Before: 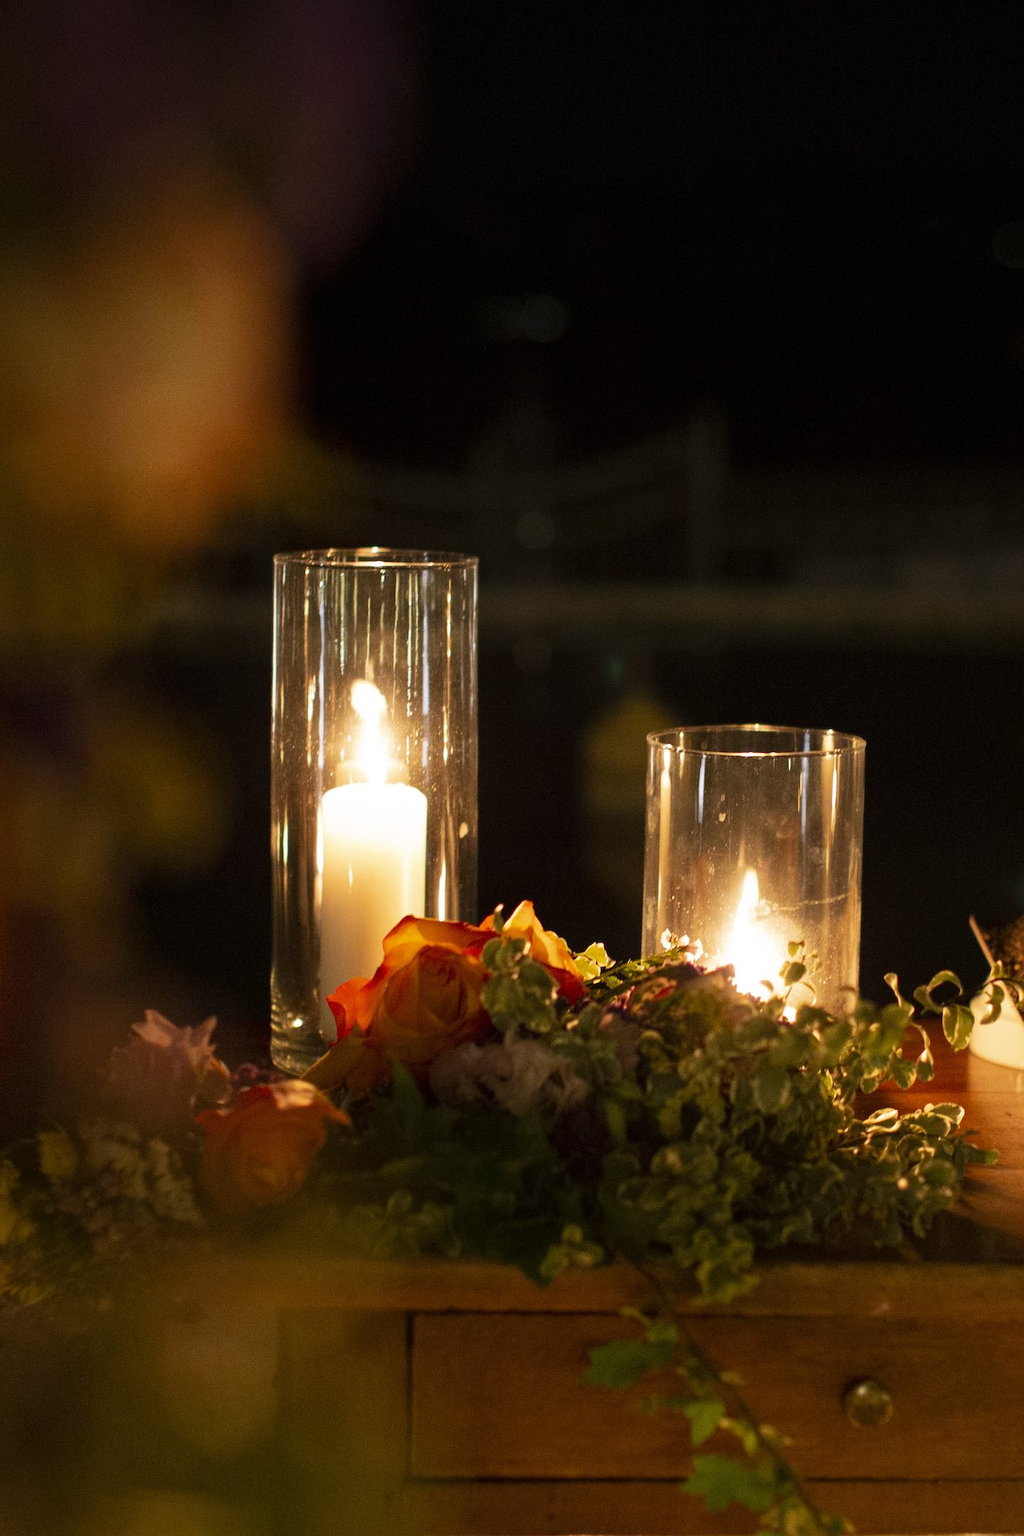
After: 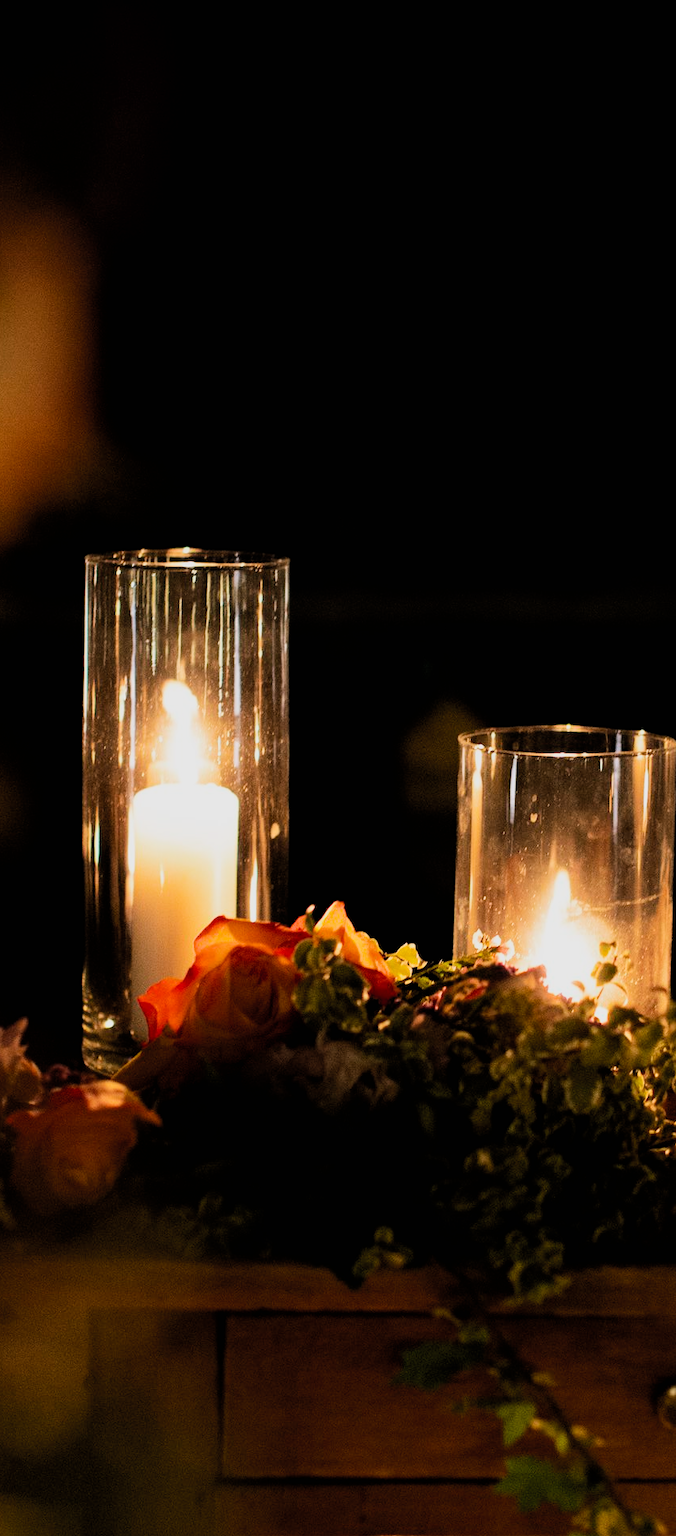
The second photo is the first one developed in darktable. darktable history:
fill light: on, module defaults
filmic rgb: black relative exposure -5 EV, hardness 2.88, contrast 1.4, highlights saturation mix -30%
crop and rotate: left 18.442%, right 15.508%
